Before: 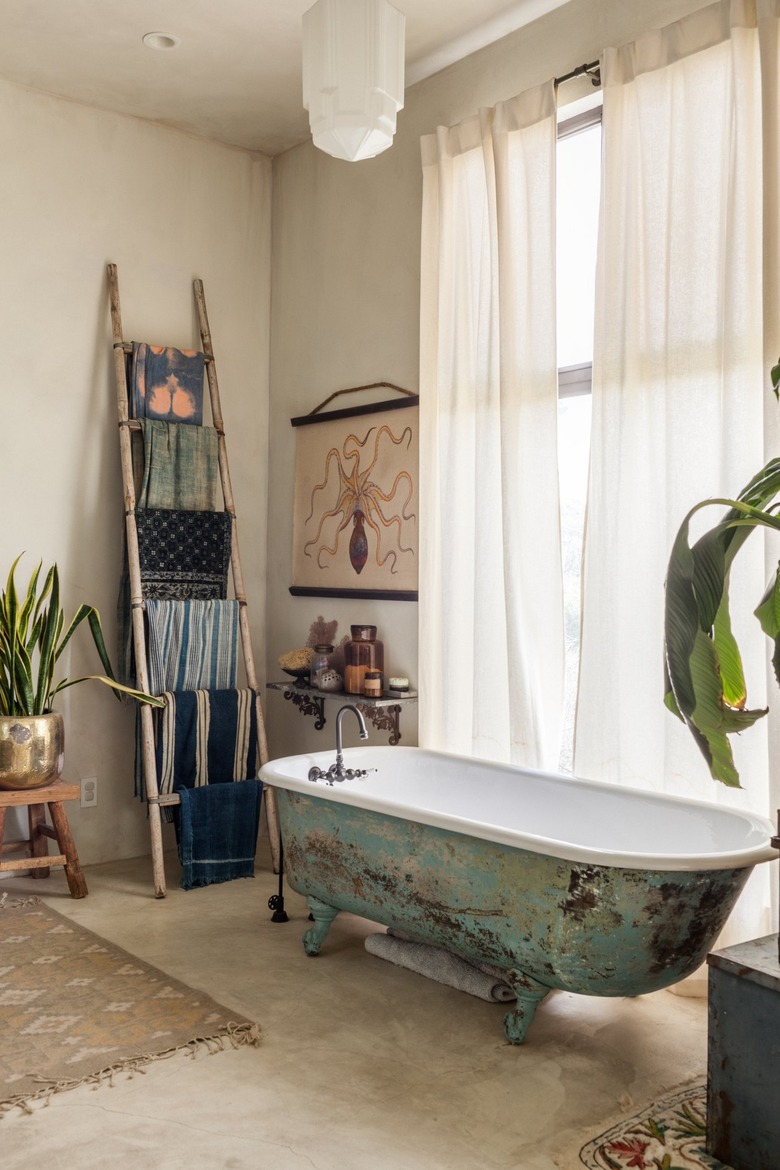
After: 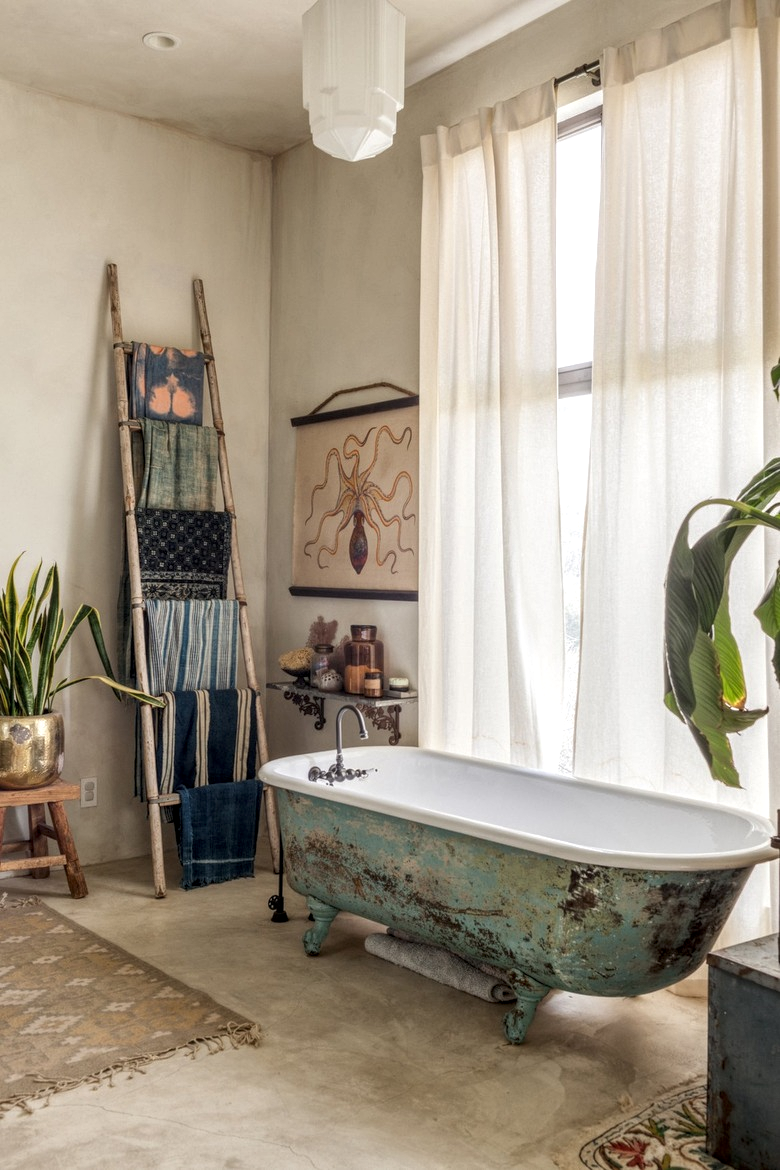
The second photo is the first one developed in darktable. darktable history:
local contrast: highlights 91%, shadows 89%, detail 160%, midtone range 0.2
